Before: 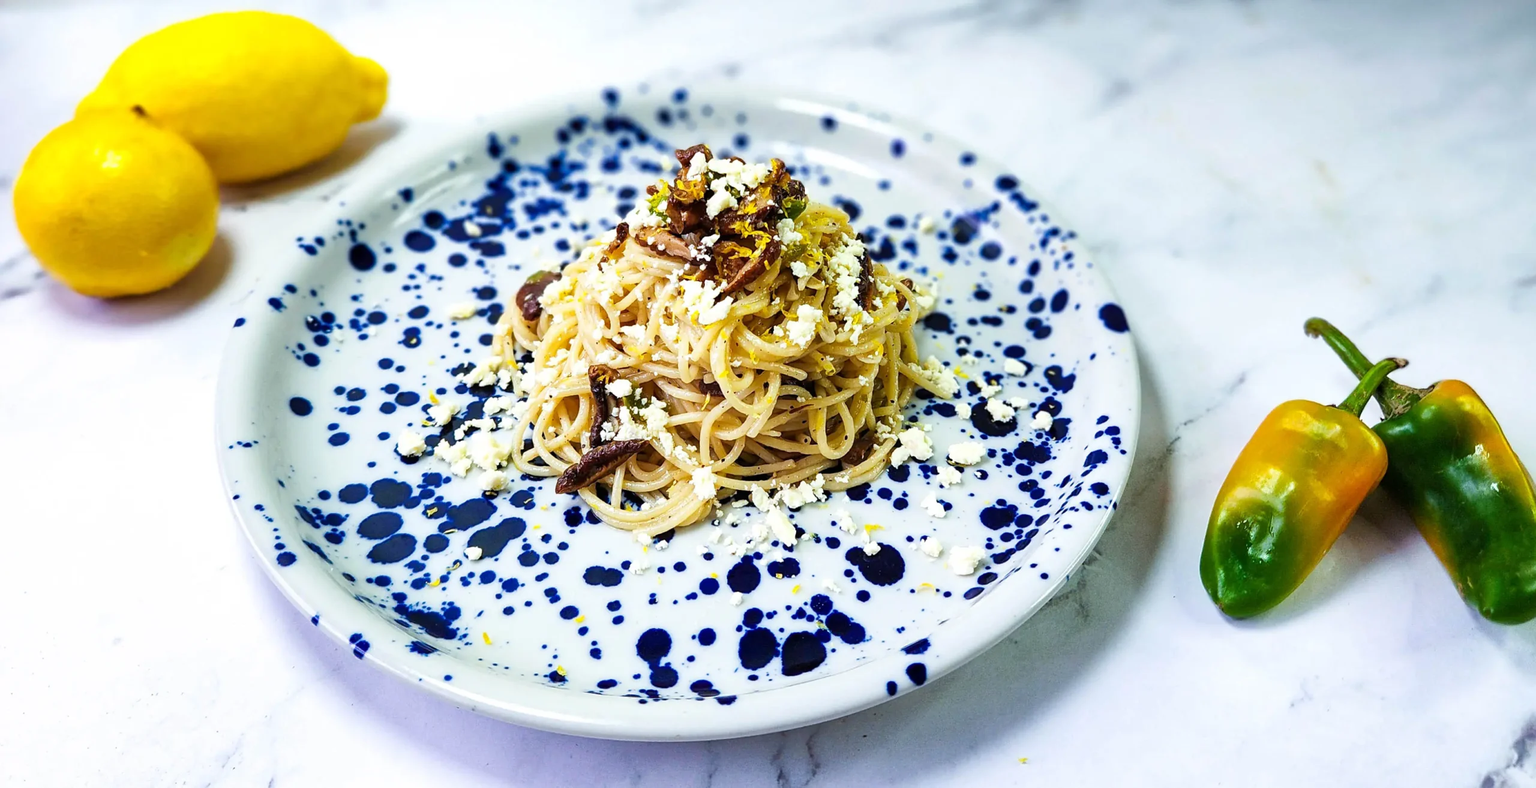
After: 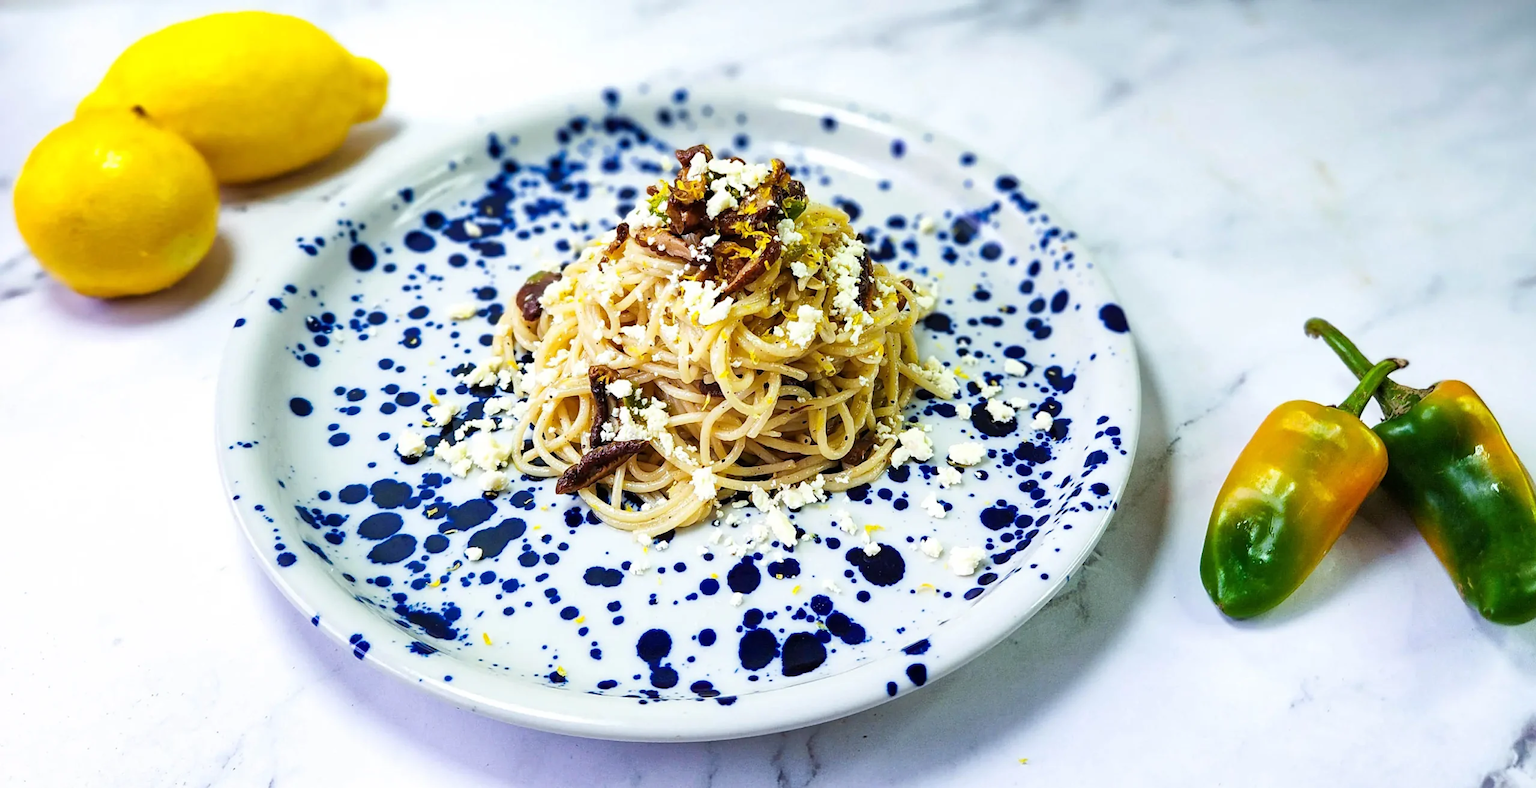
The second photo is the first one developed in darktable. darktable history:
color correction: highlights b* -0.057
